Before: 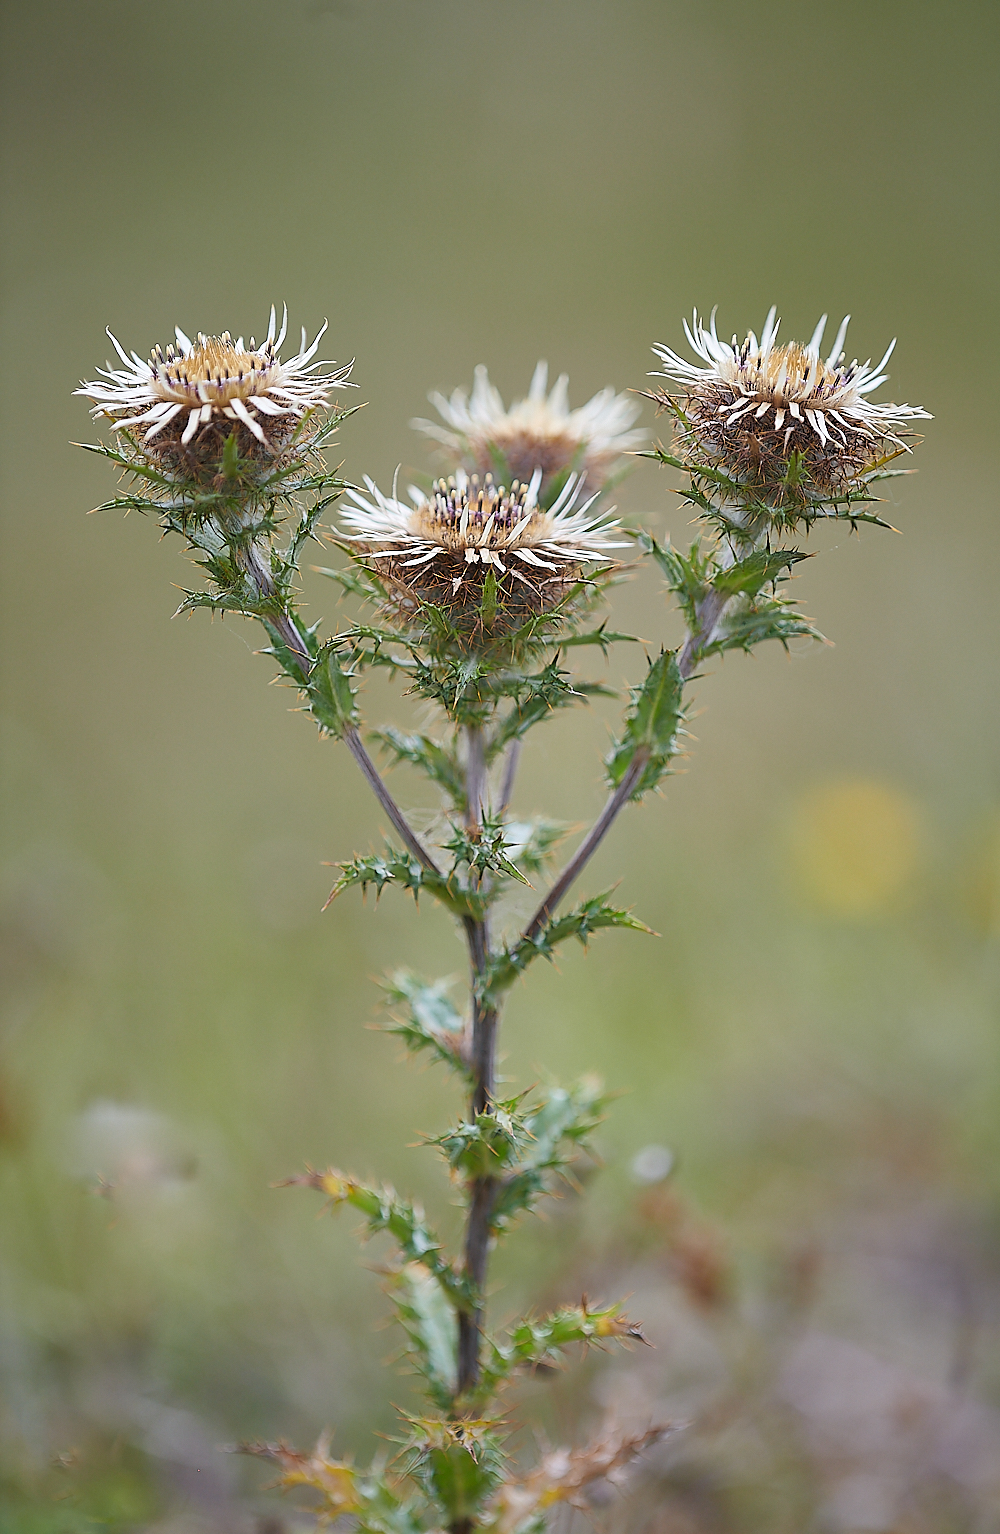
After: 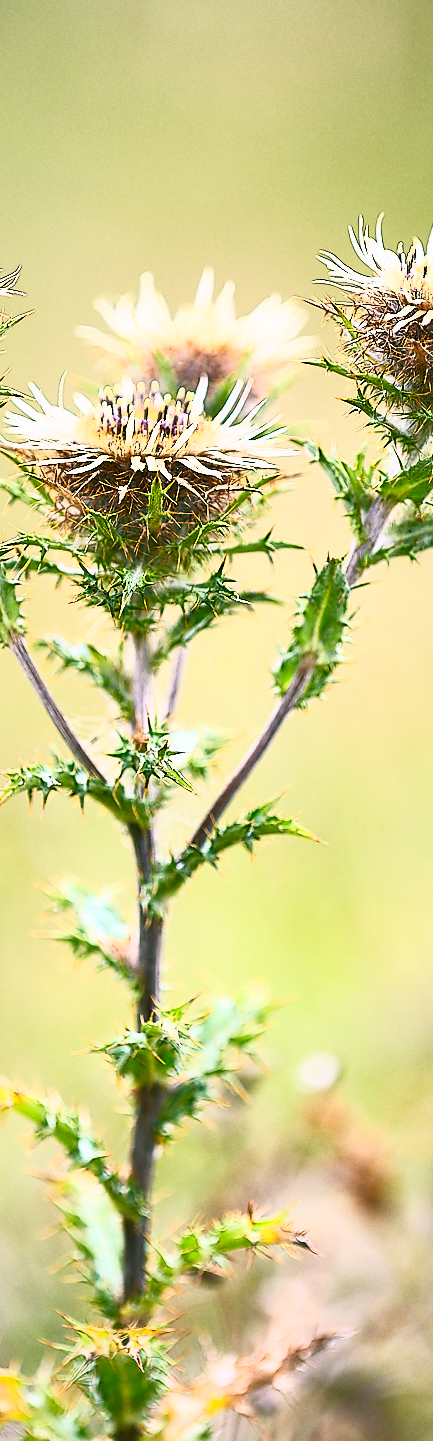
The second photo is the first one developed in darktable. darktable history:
crop: left 33.452%, top 6.025%, right 23.155%
contrast brightness saturation: contrast 0.83, brightness 0.59, saturation 0.59
color correction: highlights a* 4.02, highlights b* 4.98, shadows a* -7.55, shadows b* 4.98
